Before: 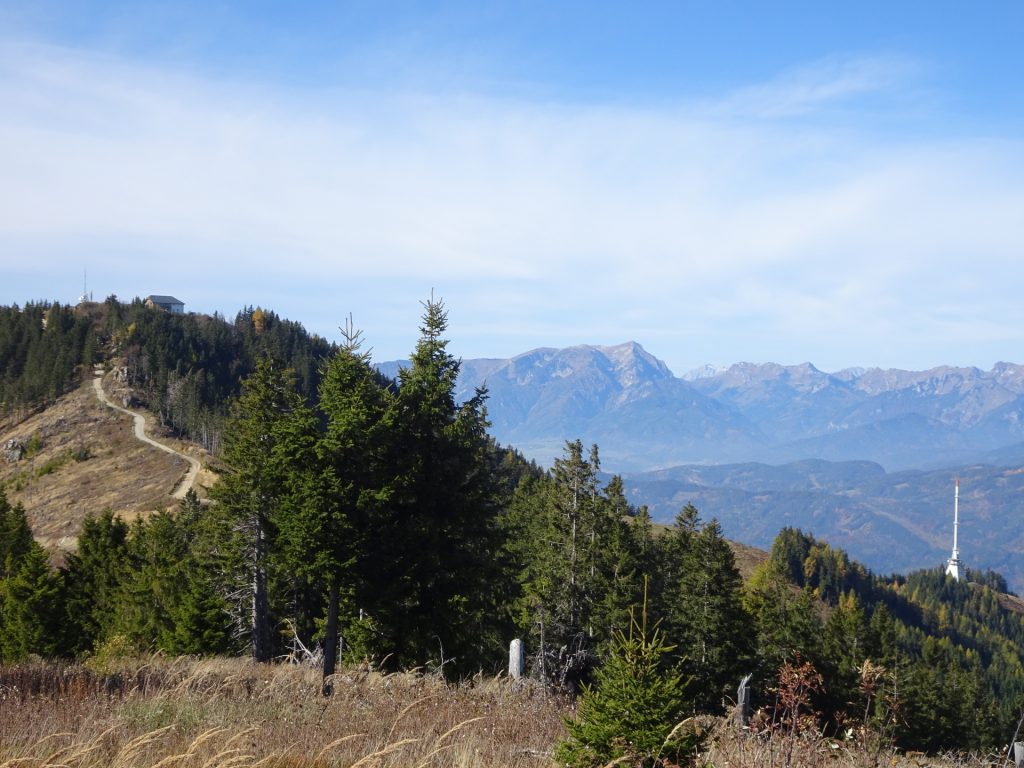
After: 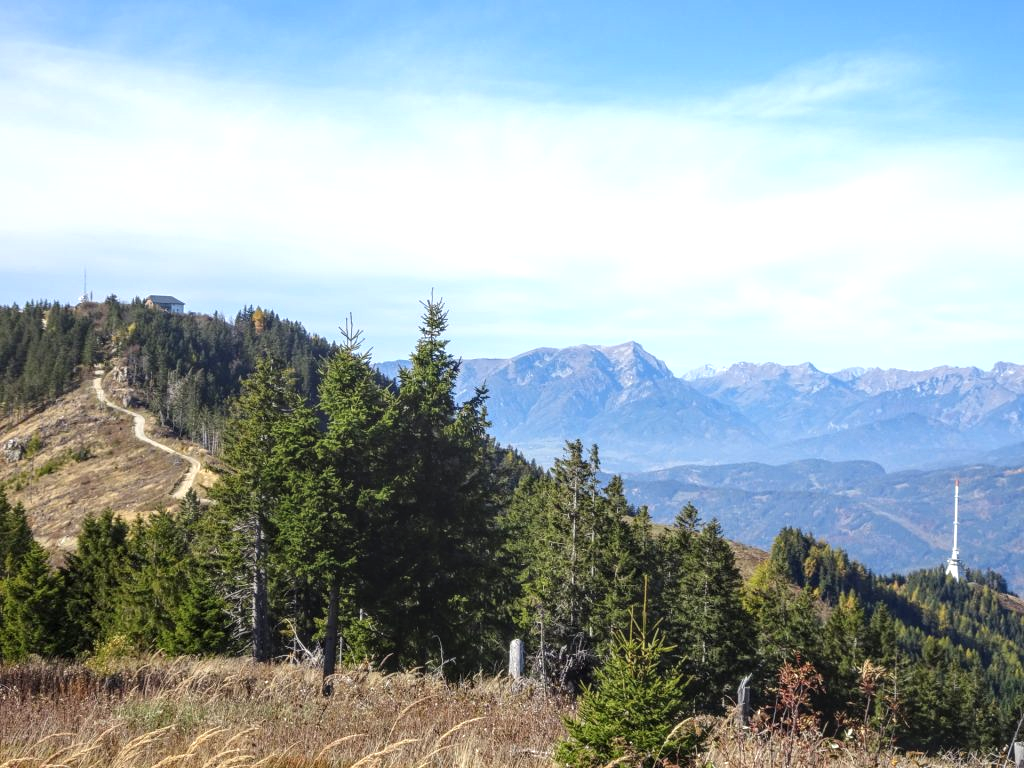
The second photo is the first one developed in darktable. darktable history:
exposure: black level correction 0, exposure 0.499 EV, compensate highlight preservation false
local contrast: highlights 4%, shadows 7%, detail 134%
